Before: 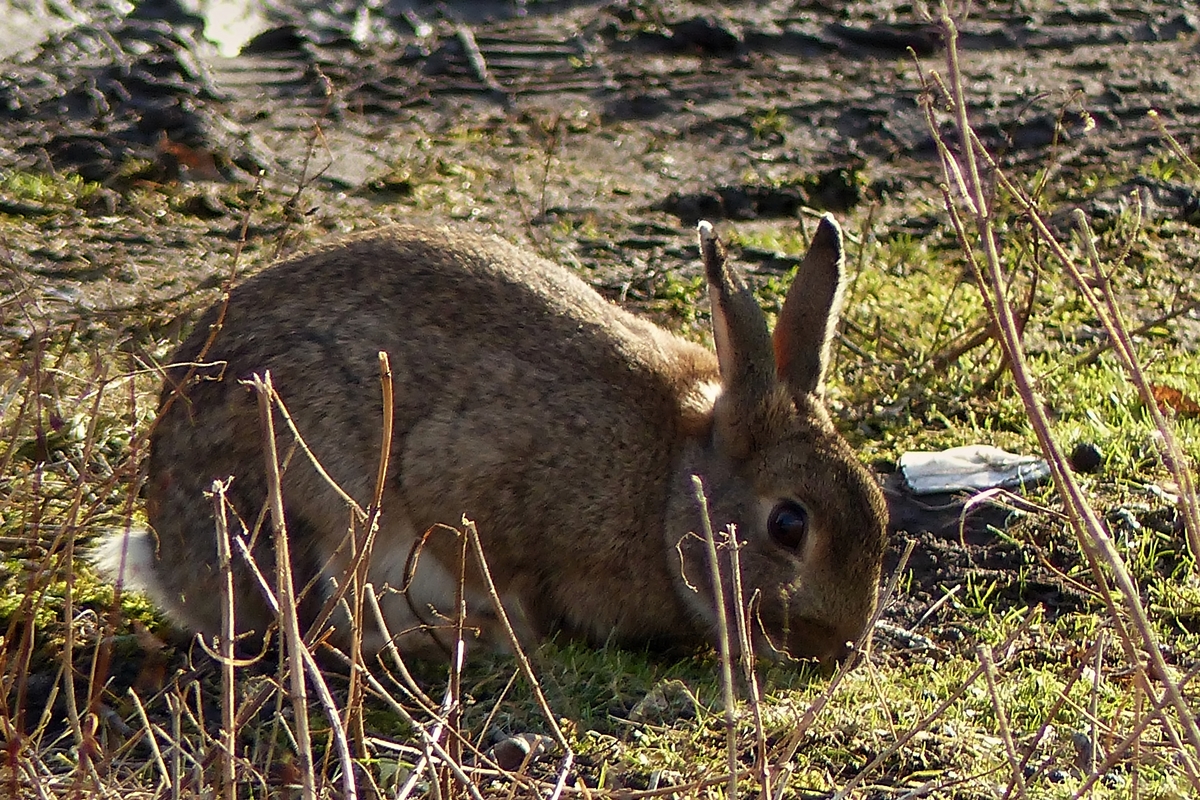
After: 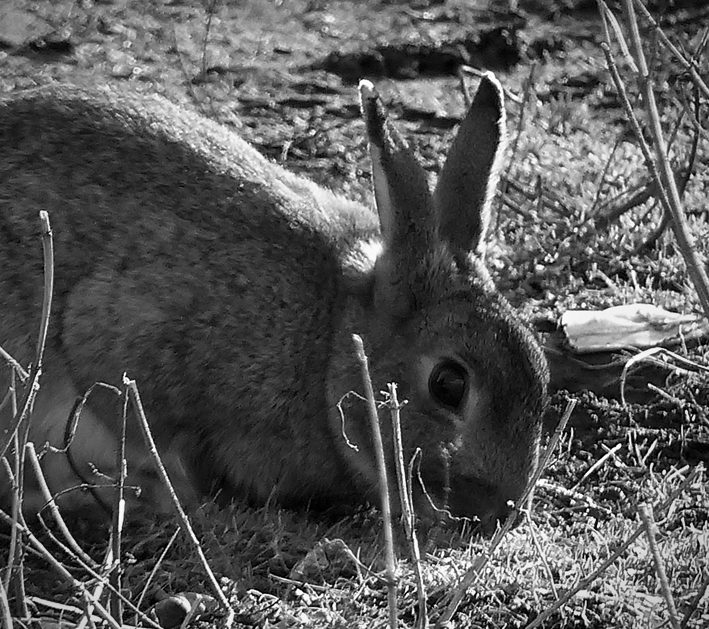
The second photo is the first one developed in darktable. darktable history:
crop and rotate: left 28.256%, top 17.734%, right 12.656%, bottom 3.573%
vignetting: unbound false
color zones: curves: ch1 [(0, 0.153) (0.143, 0.15) (0.286, 0.151) (0.429, 0.152) (0.571, 0.152) (0.714, 0.151) (0.857, 0.151) (1, 0.153)]
monochrome: on, module defaults
